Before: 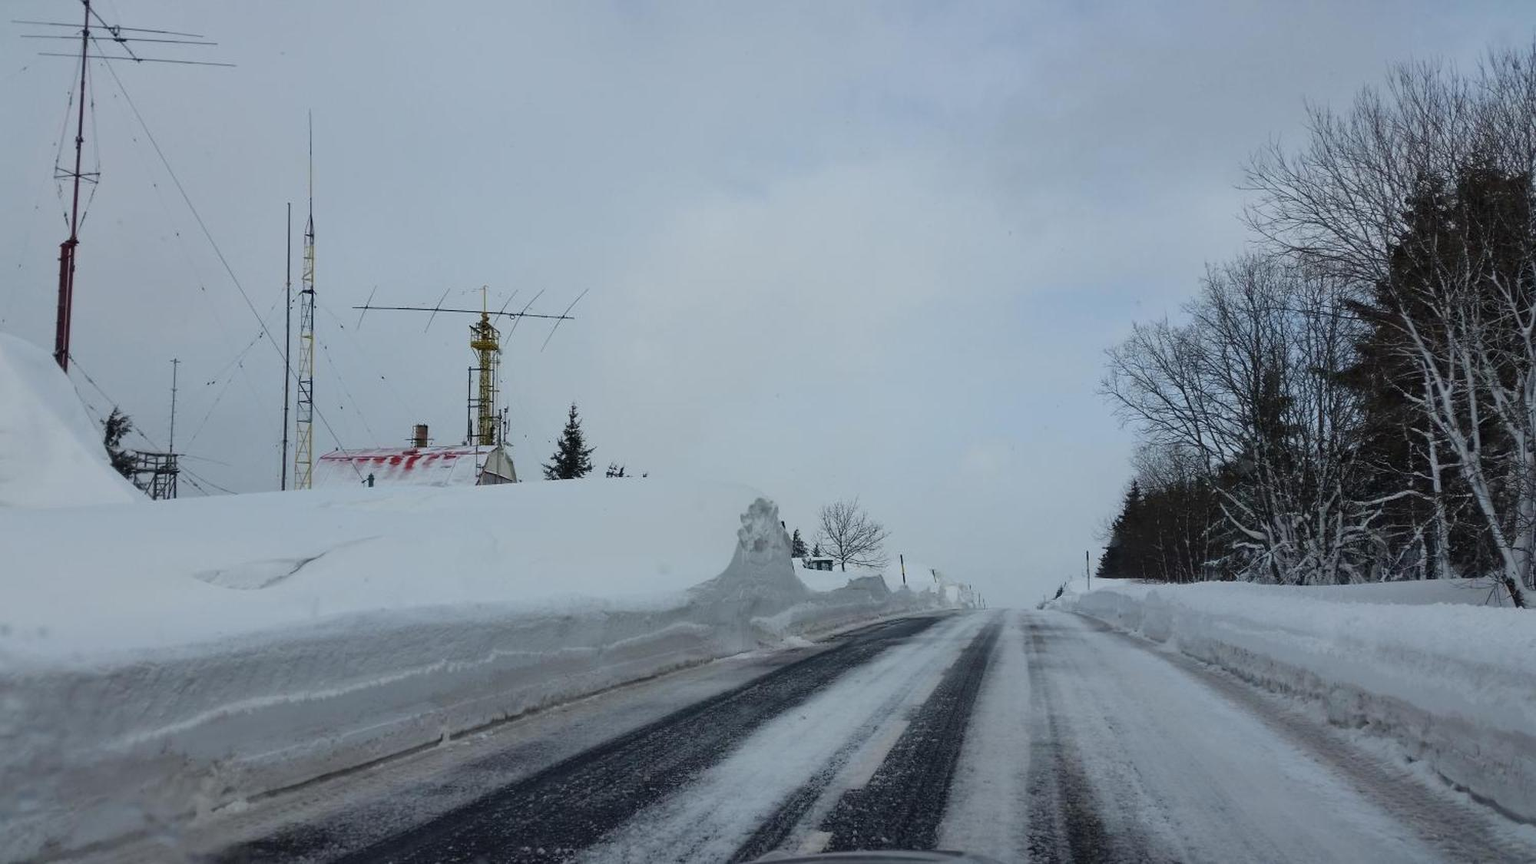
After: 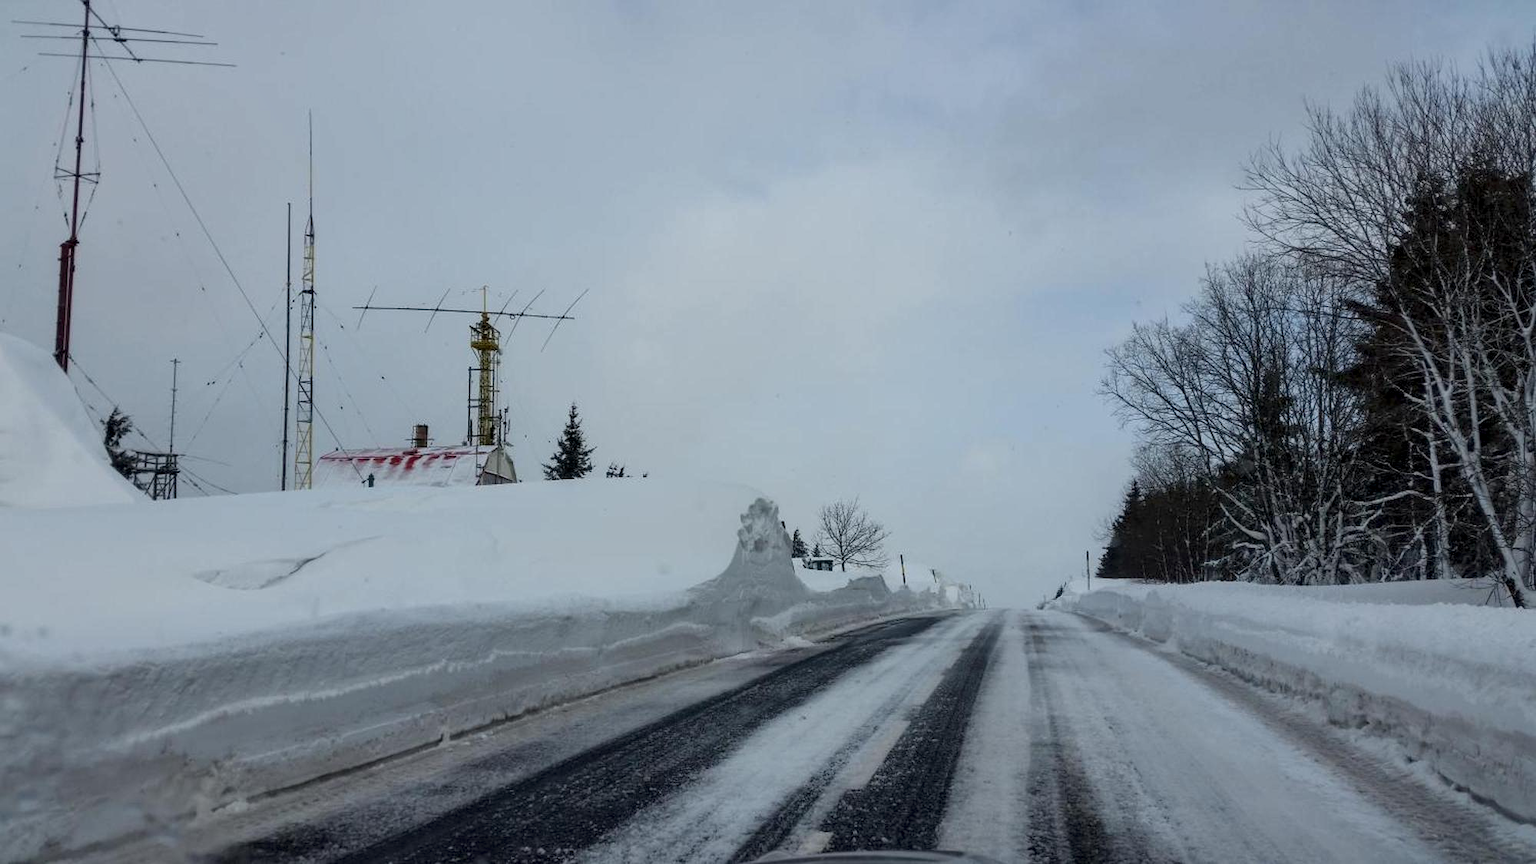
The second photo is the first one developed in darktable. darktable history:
rotate and perspective: automatic cropping off
local contrast: shadows 94%
